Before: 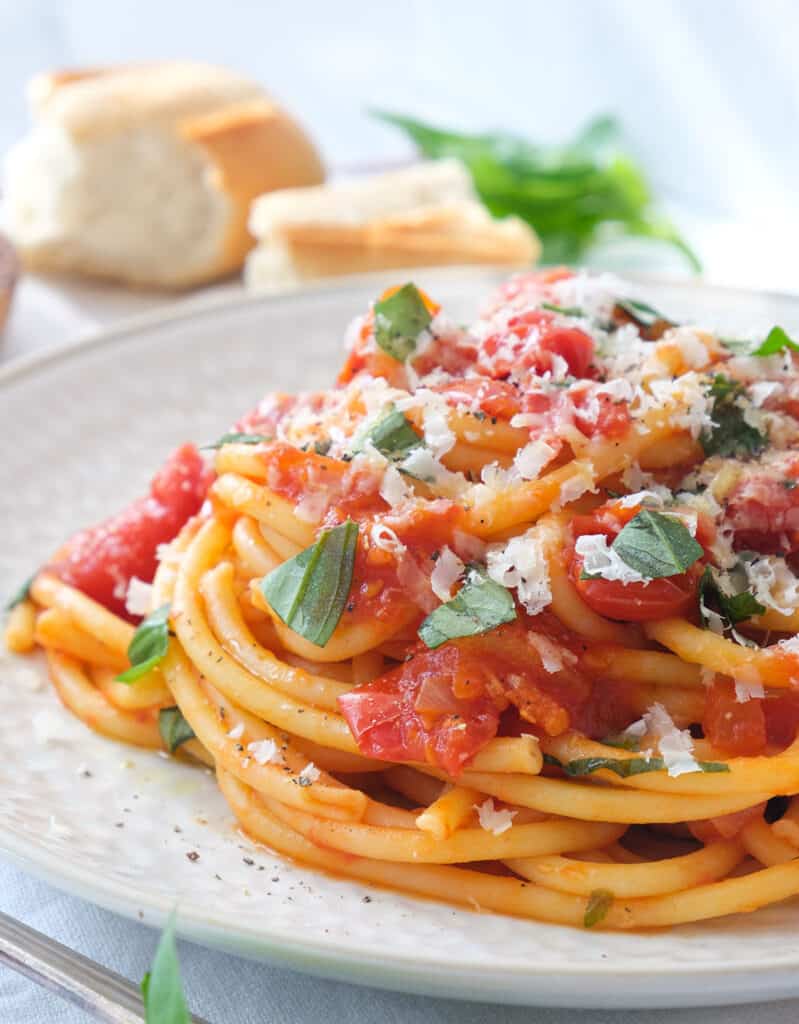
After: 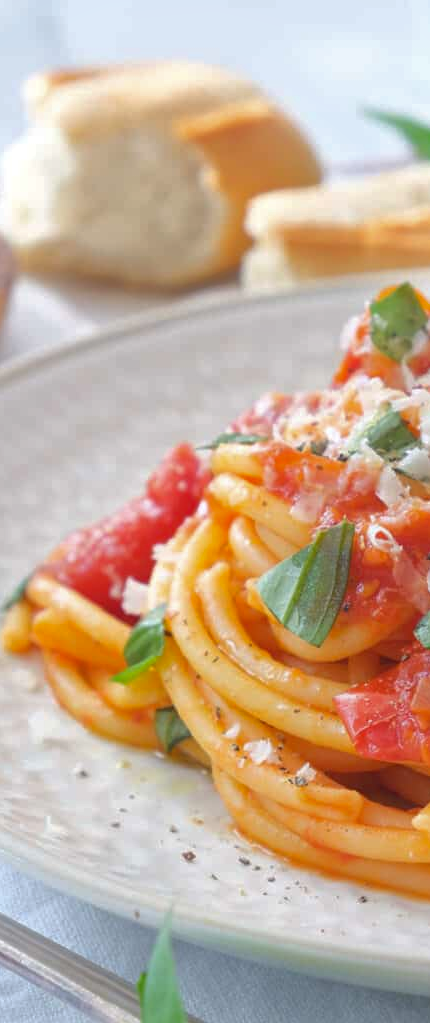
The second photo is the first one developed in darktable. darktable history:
crop: left 0.587%, right 45.588%, bottom 0.086%
shadows and highlights: on, module defaults
